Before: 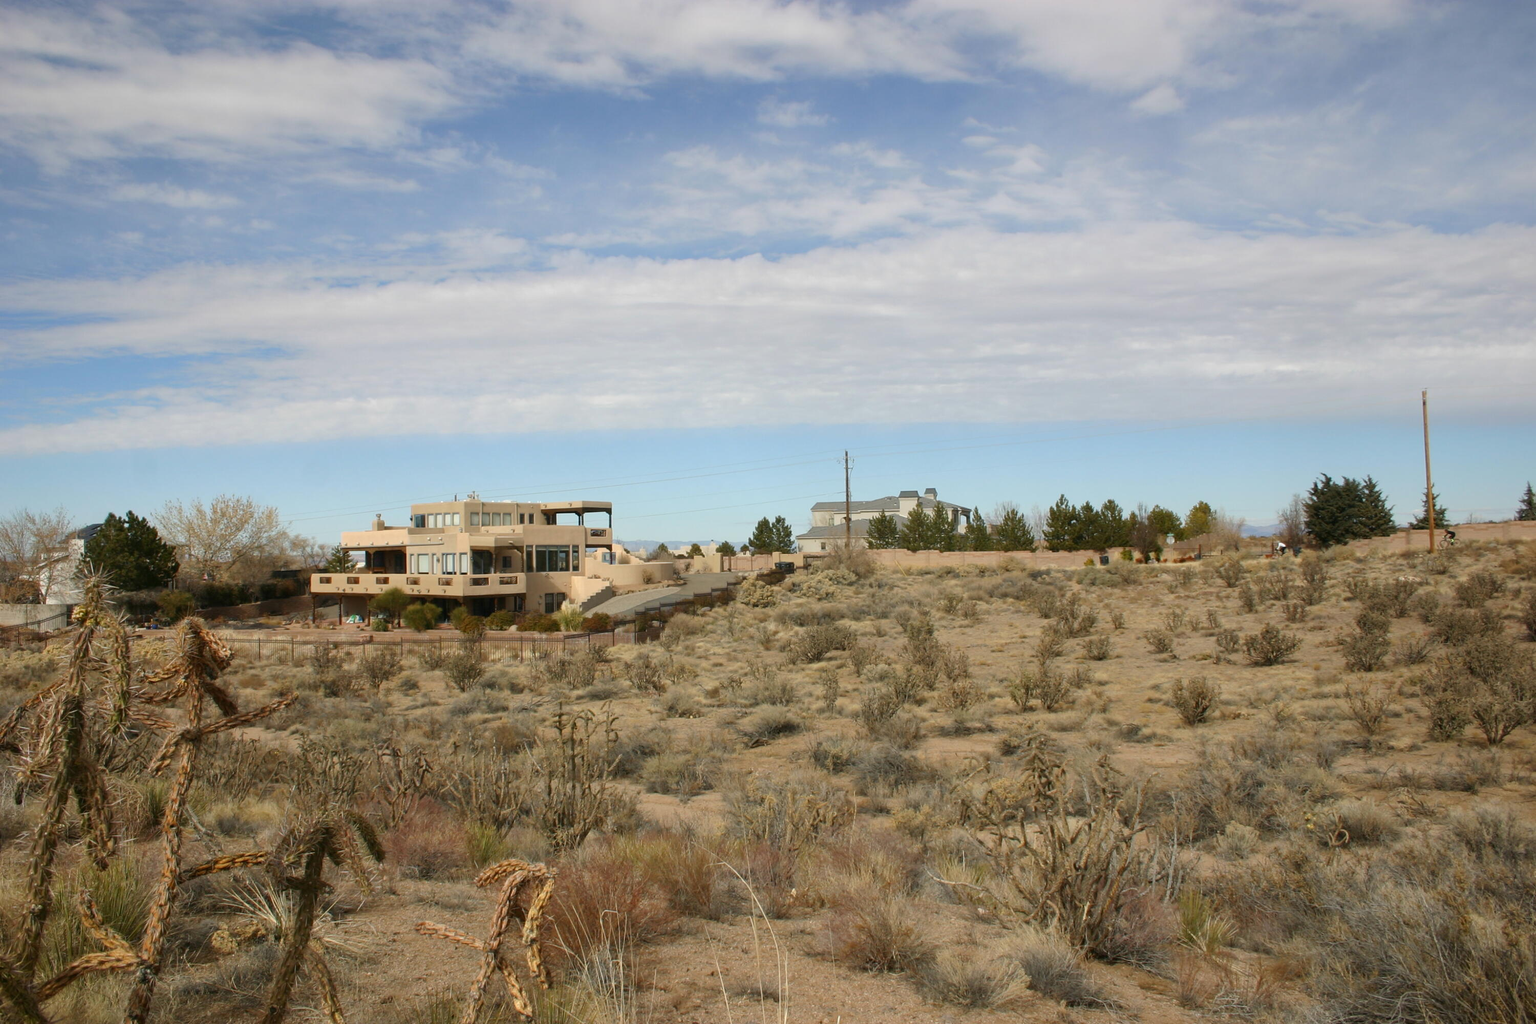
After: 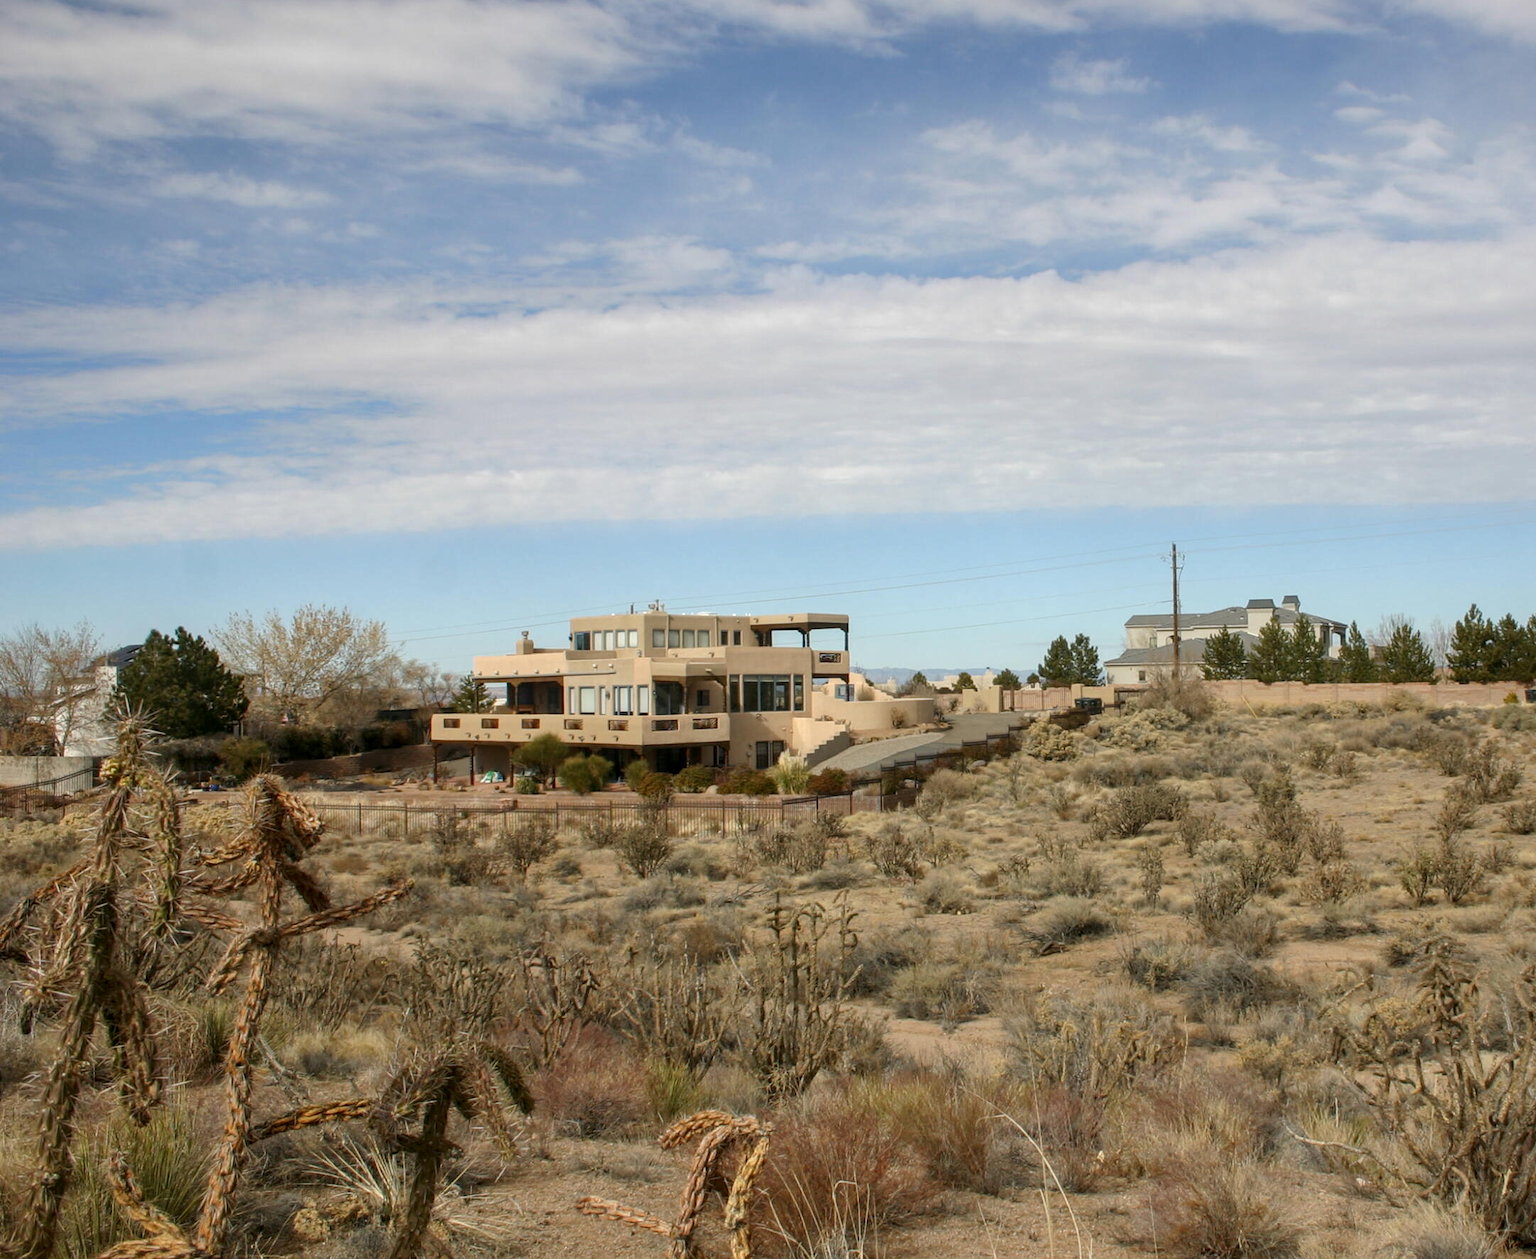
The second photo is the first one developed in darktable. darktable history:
local contrast: on, module defaults
crop: top 5.785%, right 27.89%, bottom 5.493%
